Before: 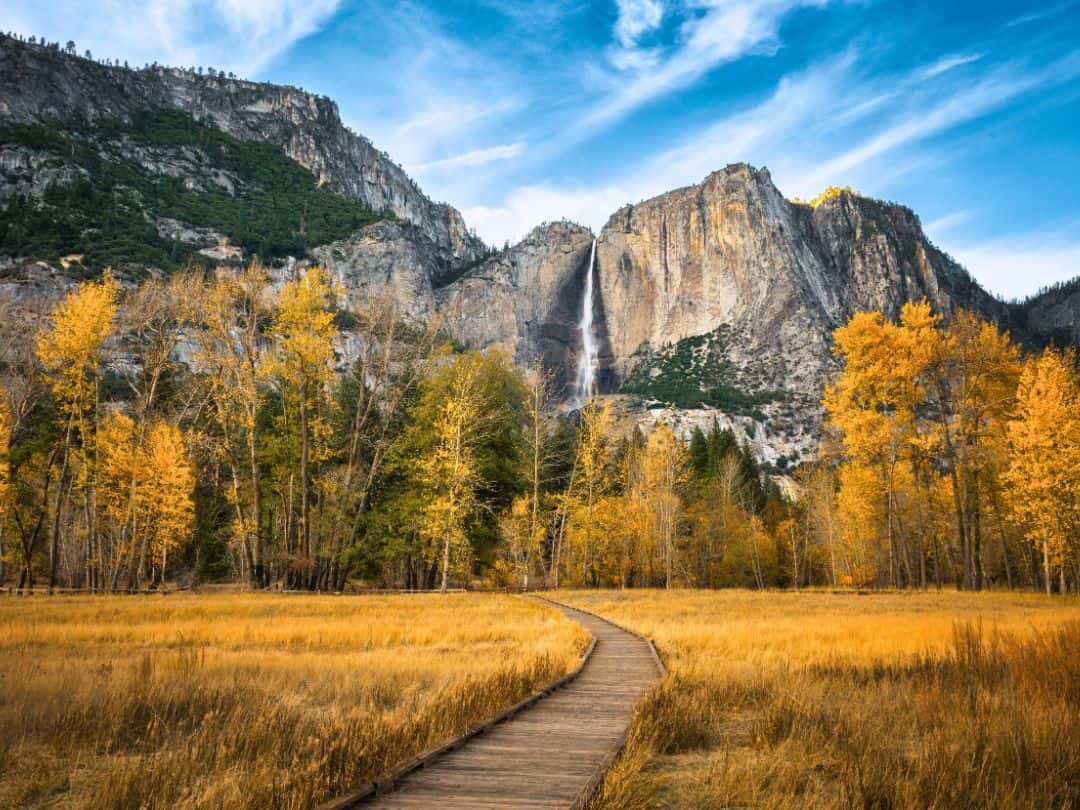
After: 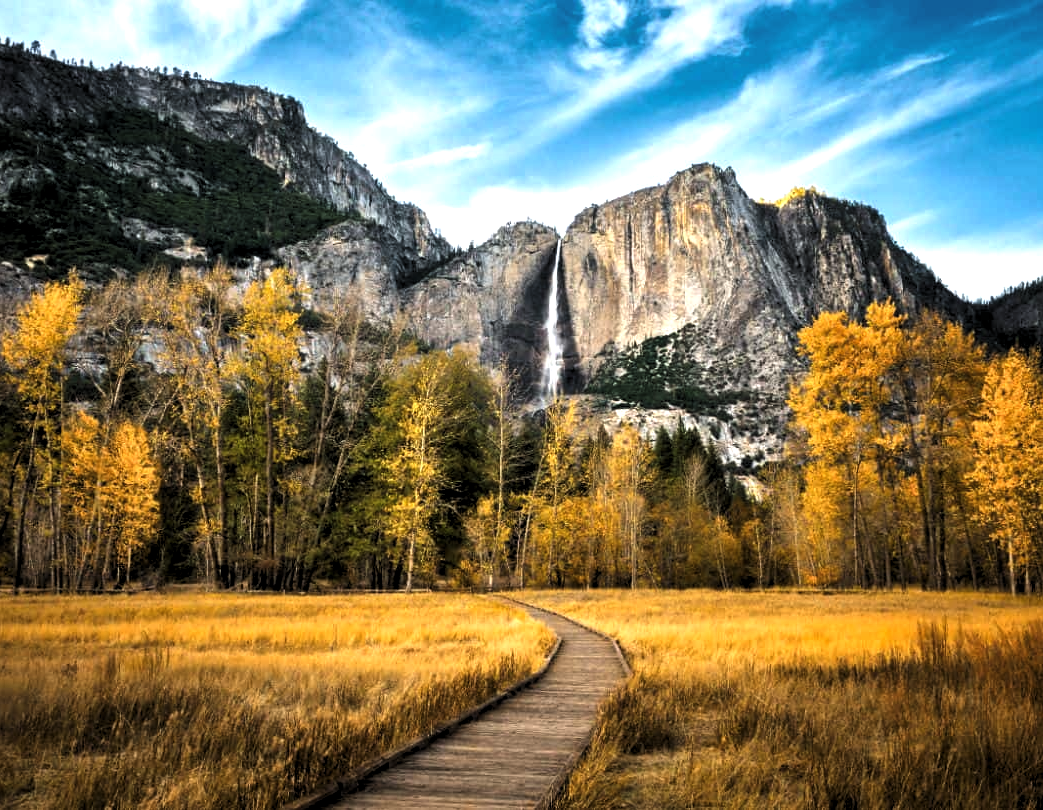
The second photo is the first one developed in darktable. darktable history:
levels: levels [0.129, 0.519, 0.867]
crop and rotate: left 3.378%
